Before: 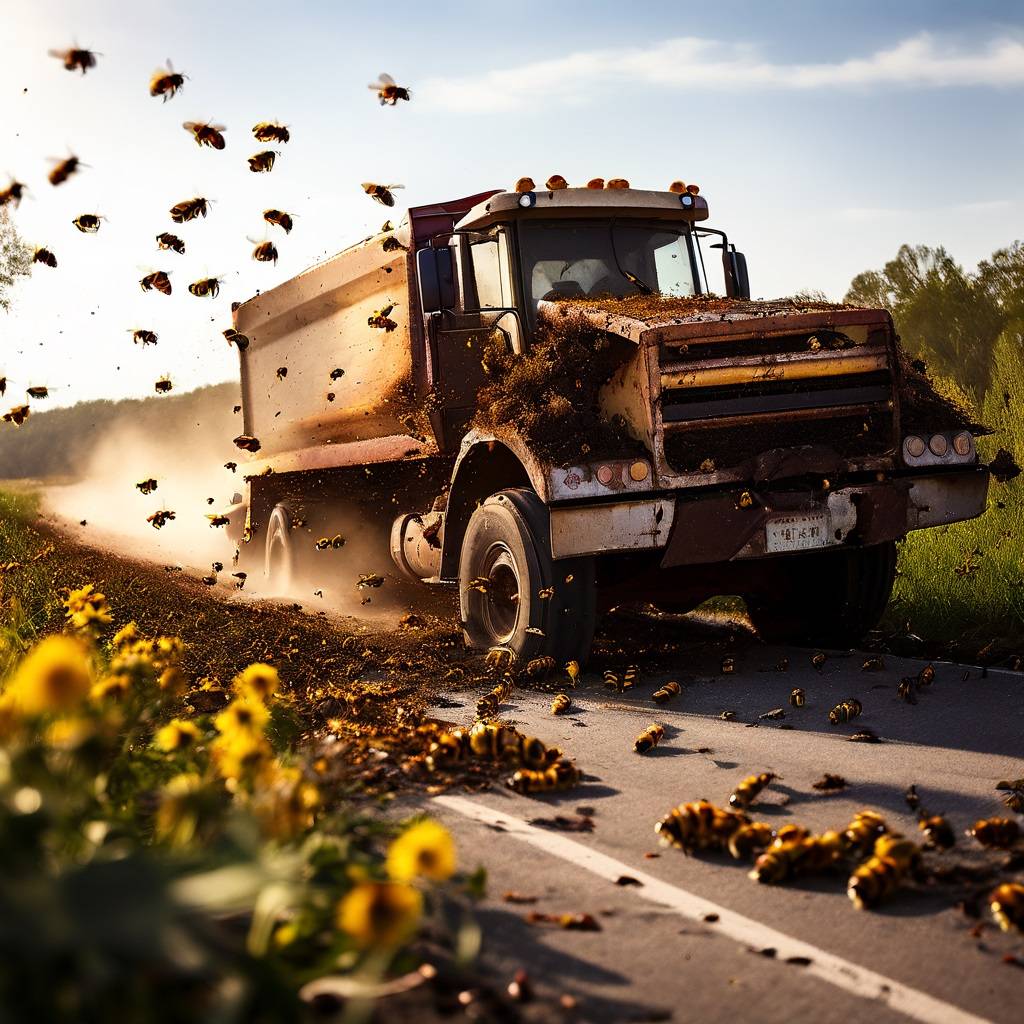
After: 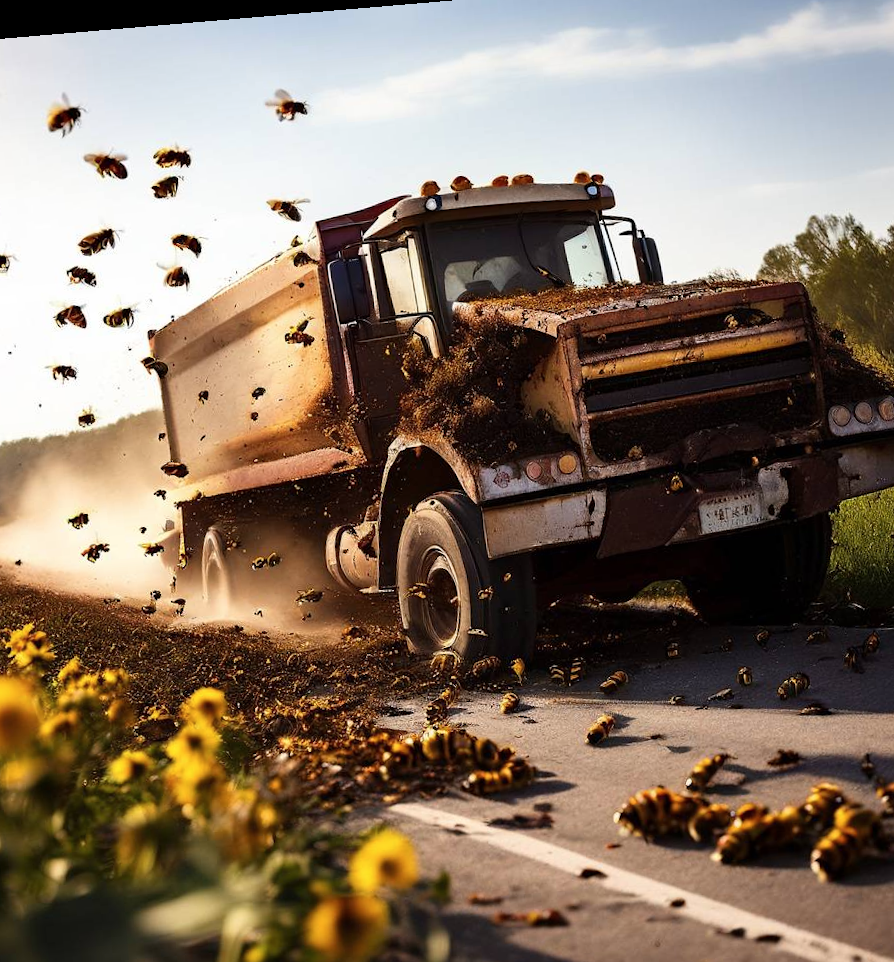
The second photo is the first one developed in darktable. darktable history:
crop: left 9.929%, top 3.475%, right 9.188%, bottom 9.529%
rotate and perspective: rotation -4.86°, automatic cropping off
contrast brightness saturation: saturation -0.05
